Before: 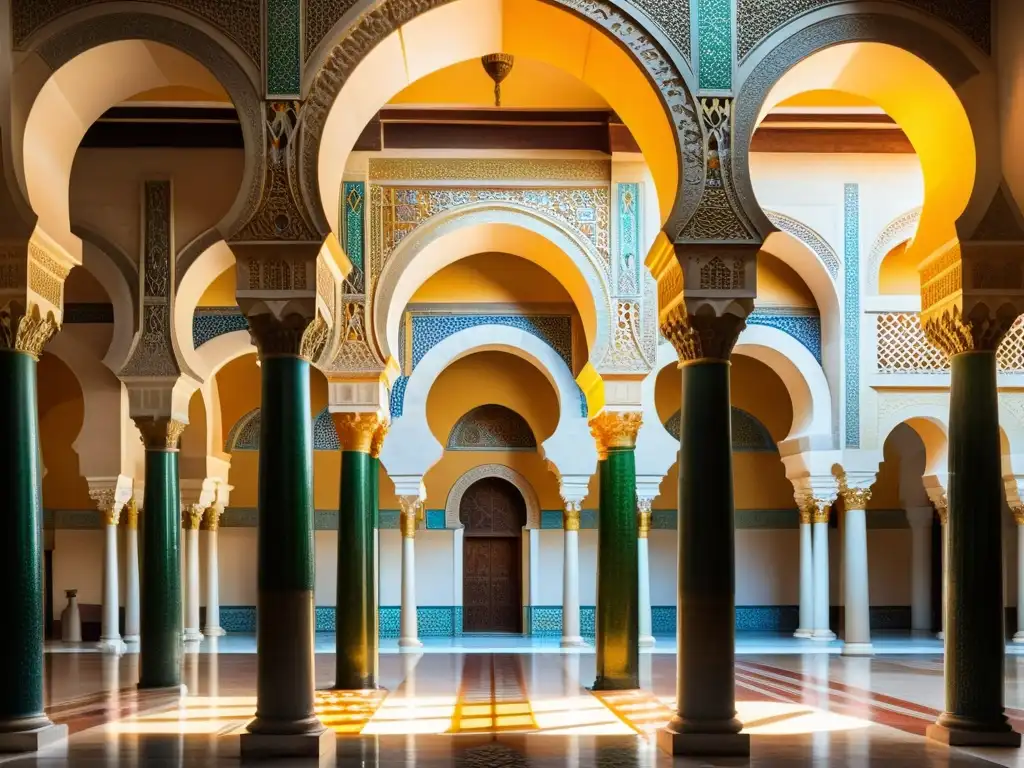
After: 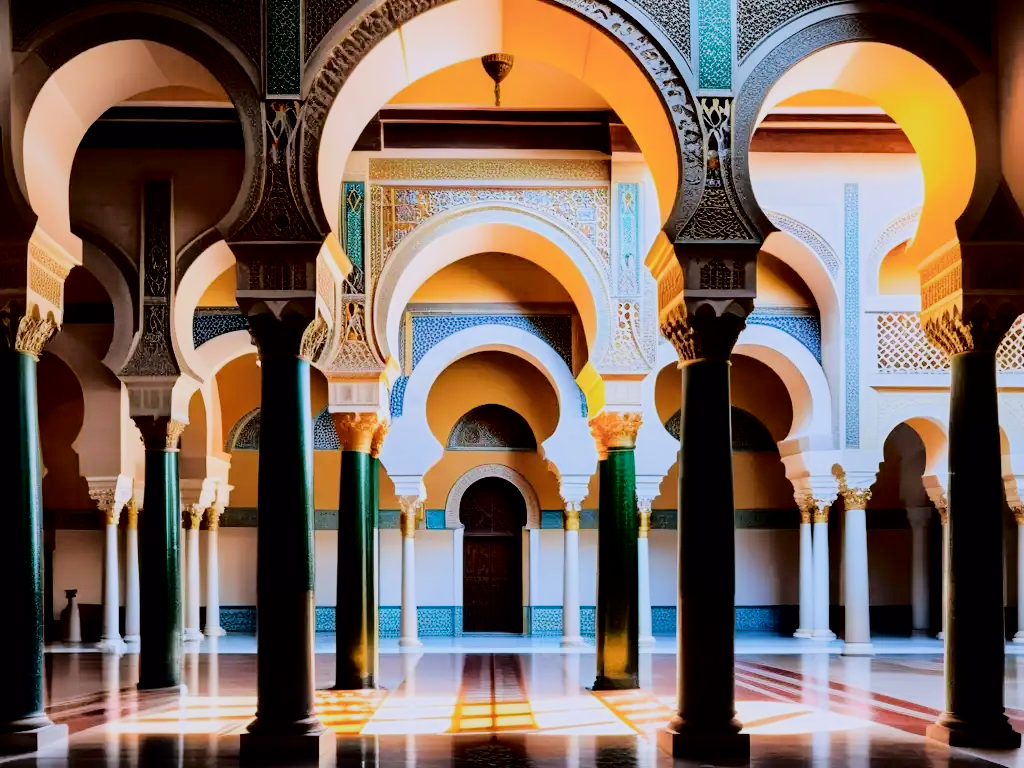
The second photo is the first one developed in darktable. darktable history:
local contrast: mode bilateral grid, contrast 25, coarseness 50, detail 123%, midtone range 0.2
filmic rgb: black relative exposure -6.98 EV, white relative exposure 5.63 EV, hardness 2.86
exposure: exposure -0.064 EV, compensate highlight preservation false
white balance: red 0.967, blue 1.119, emerald 0.756
tone equalizer: -8 EV -0.75 EV, -7 EV -0.7 EV, -6 EV -0.6 EV, -5 EV -0.4 EV, -3 EV 0.4 EV, -2 EV 0.6 EV, -1 EV 0.7 EV, +0 EV 0.75 EV, edges refinement/feathering 500, mask exposure compensation -1.57 EV, preserve details no
tone curve: curves: ch0 [(0, 0) (0.126, 0.061) (0.362, 0.382) (0.498, 0.498) (0.706, 0.712) (1, 1)]; ch1 [(0, 0) (0.5, 0.505) (0.55, 0.578) (1, 1)]; ch2 [(0, 0) (0.44, 0.424) (0.489, 0.483) (0.537, 0.538) (1, 1)], color space Lab, independent channels, preserve colors none
